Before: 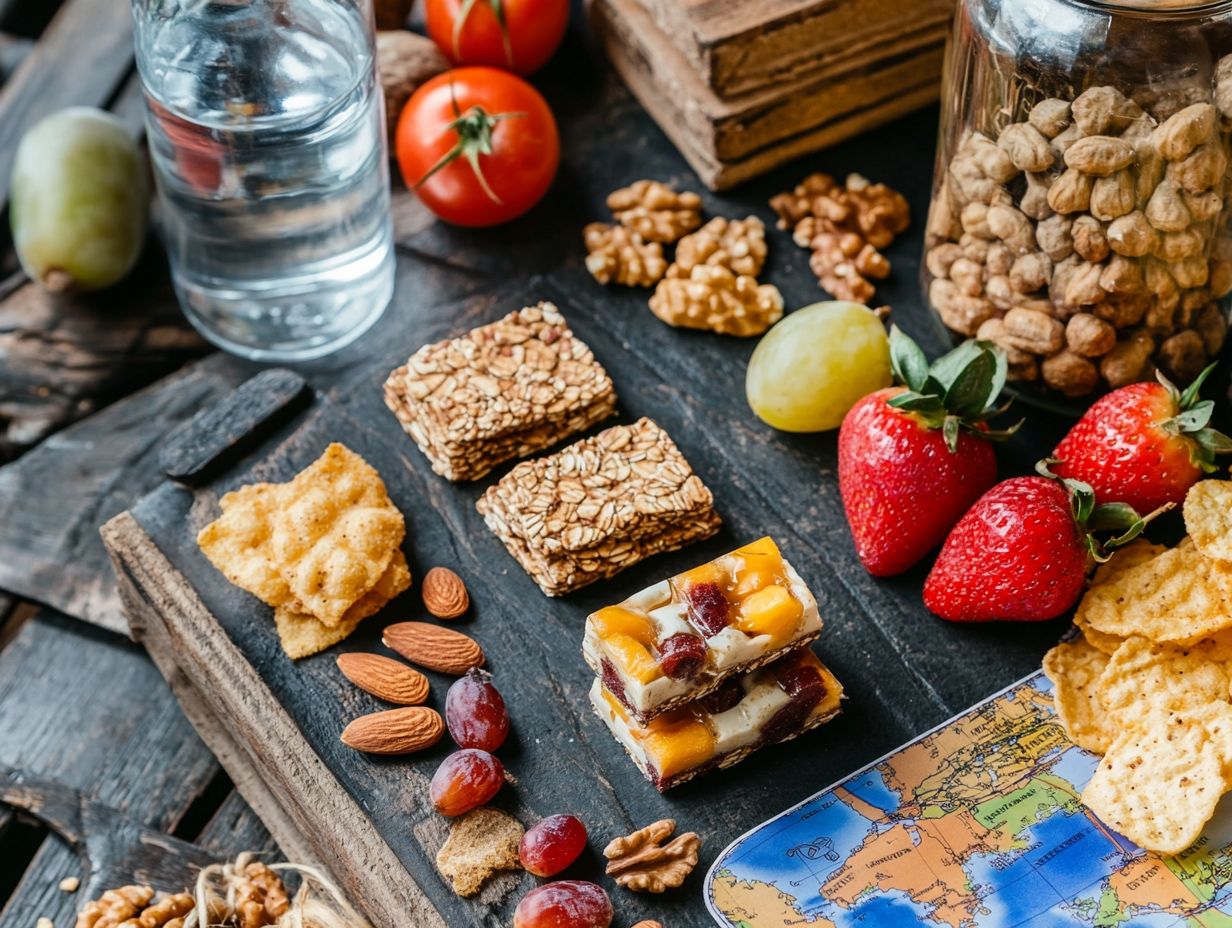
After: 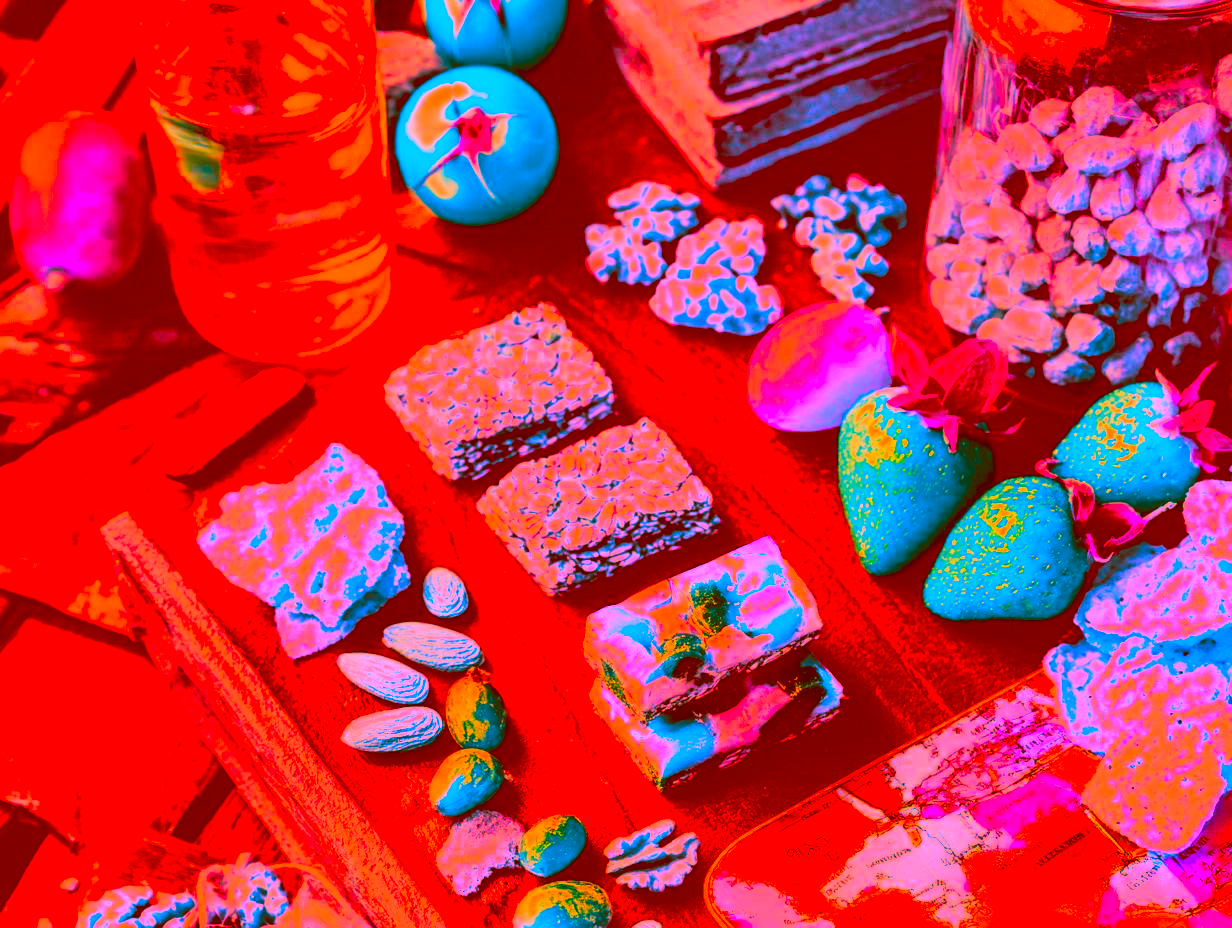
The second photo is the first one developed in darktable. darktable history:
exposure: exposure 0.086 EV, compensate highlight preservation false
color correction: highlights a* -39.13, highlights b* -39.45, shadows a* -39.52, shadows b* -39.28, saturation -3
shadows and highlights: soften with gaussian
base curve: curves: ch0 [(0, 0) (0.028, 0.03) (0.121, 0.232) (0.46, 0.748) (0.859, 0.968) (1, 1)], preserve colors none
